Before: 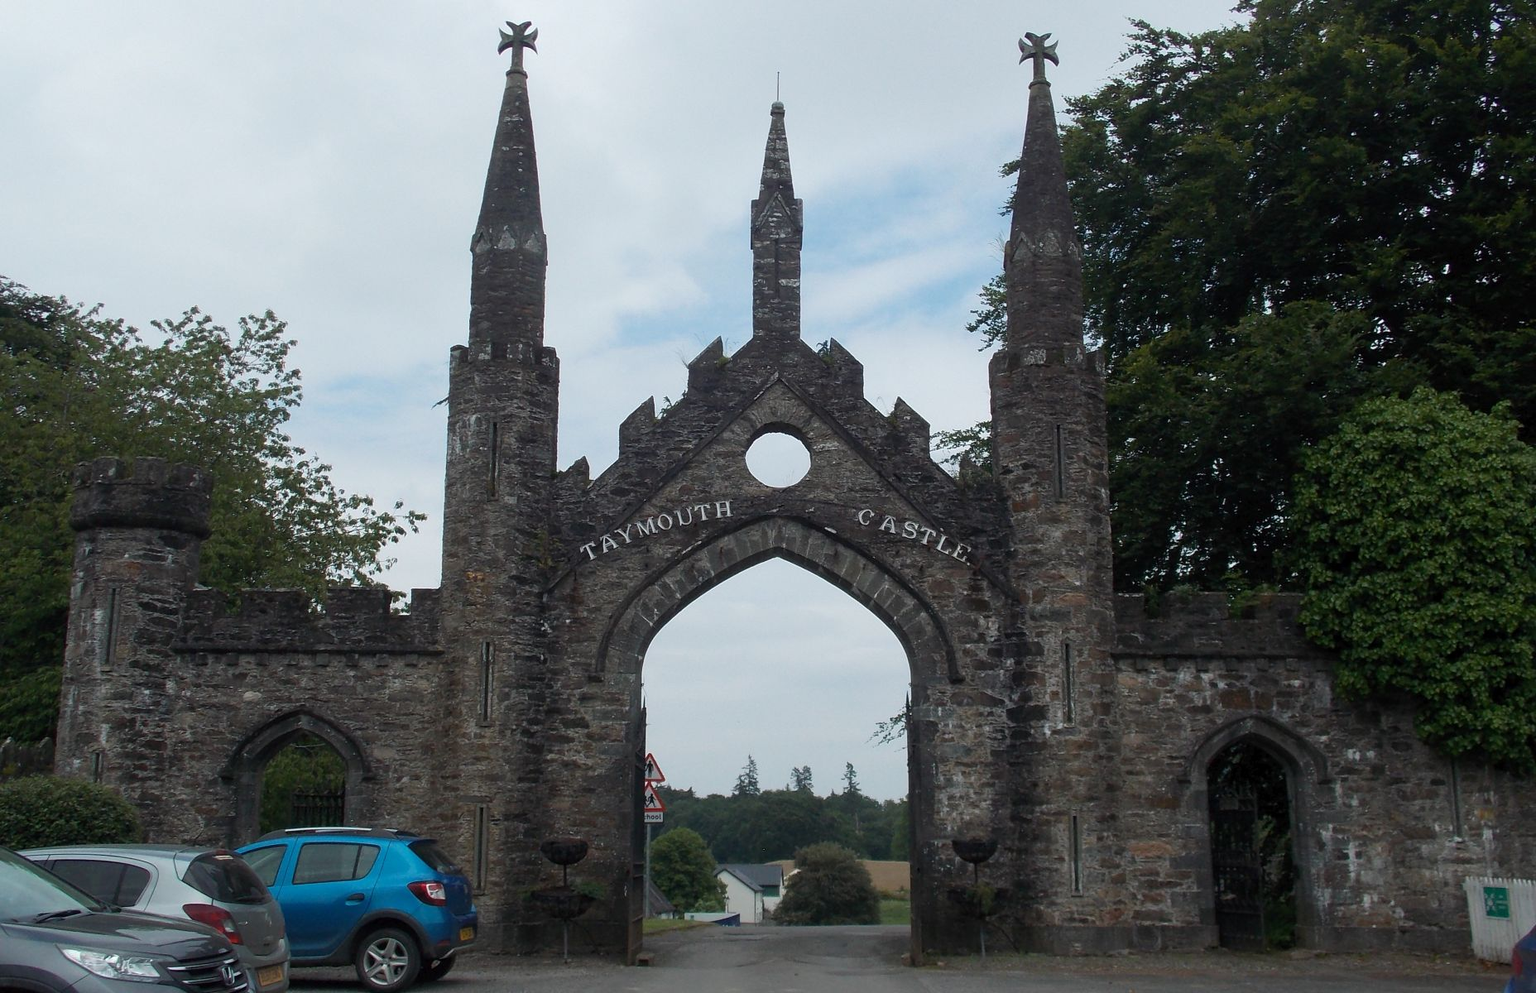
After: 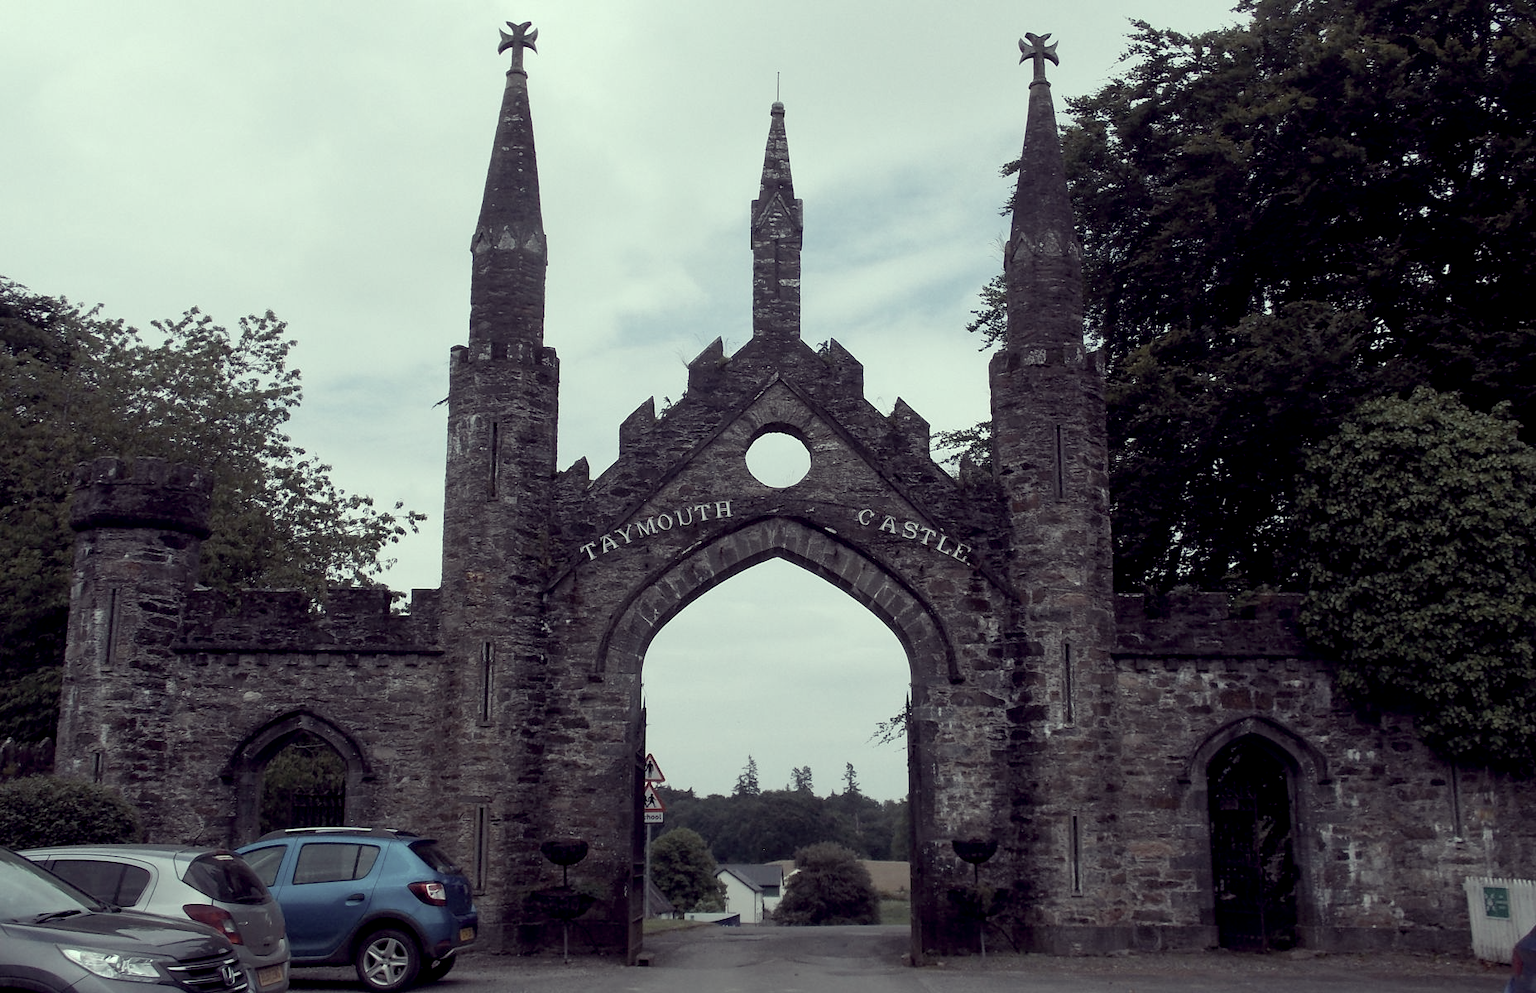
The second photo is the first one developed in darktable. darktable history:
color correction: highlights a* -20.17, highlights b* 20.27, shadows a* 20.03, shadows b* -20.46, saturation 0.43
exposure: black level correction 0.009, exposure 0.119 EV, compensate highlight preservation false
